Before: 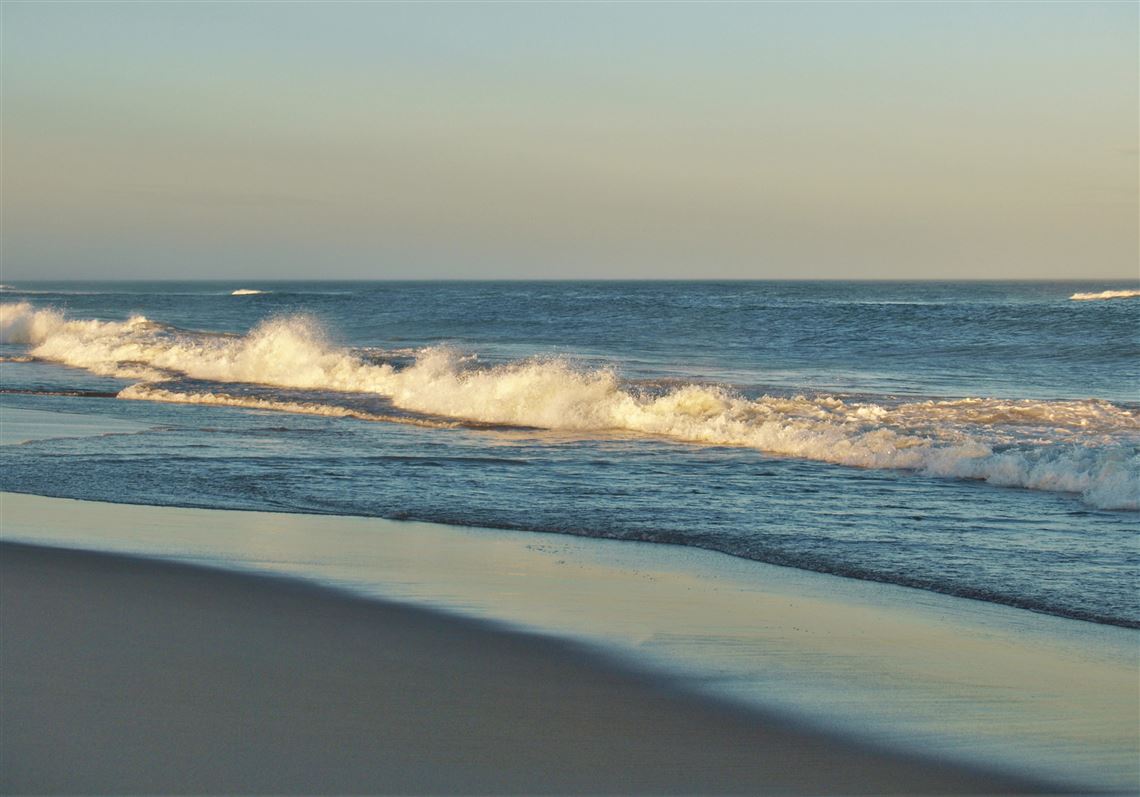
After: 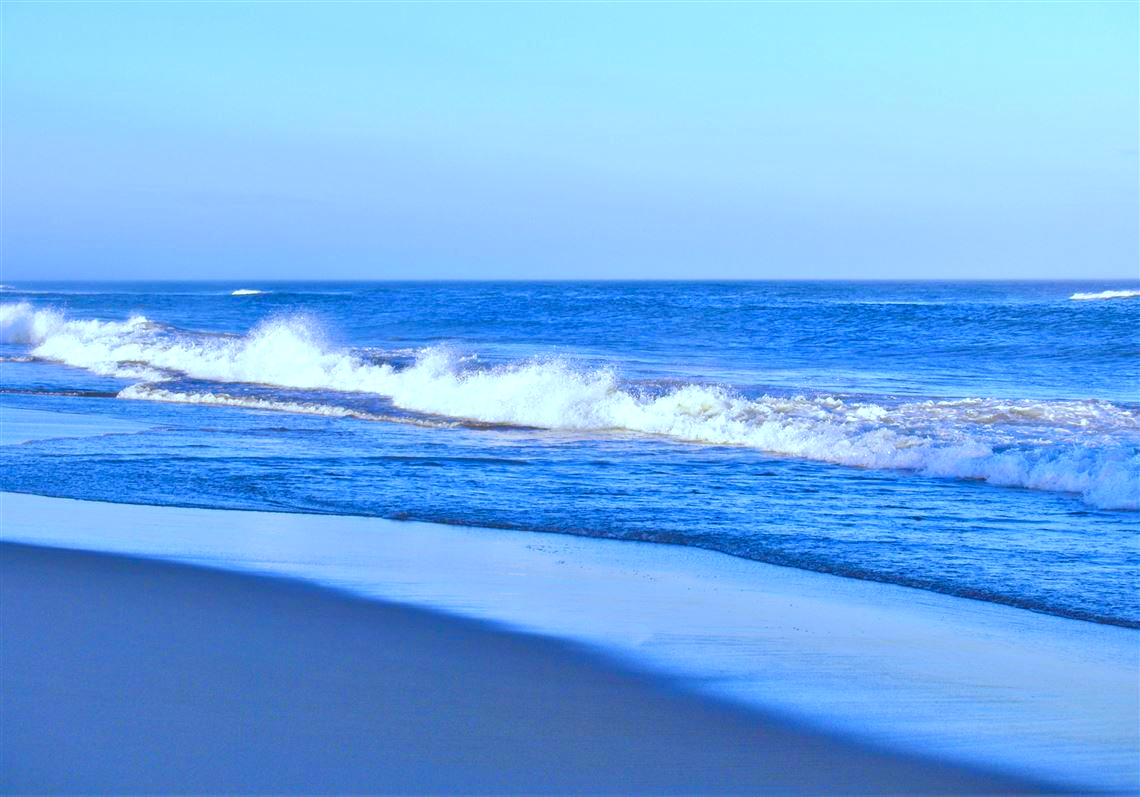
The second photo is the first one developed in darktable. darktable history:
white balance: red 0.766, blue 1.537
color balance rgb: perceptual saturation grading › global saturation 35%, perceptual saturation grading › highlights -30%, perceptual saturation grading › shadows 35%, perceptual brilliance grading › global brilliance 3%, perceptual brilliance grading › highlights -3%, perceptual brilliance grading › shadows 3%
exposure: black level correction -0.005, exposure 0.622 EV, compensate highlight preservation false
